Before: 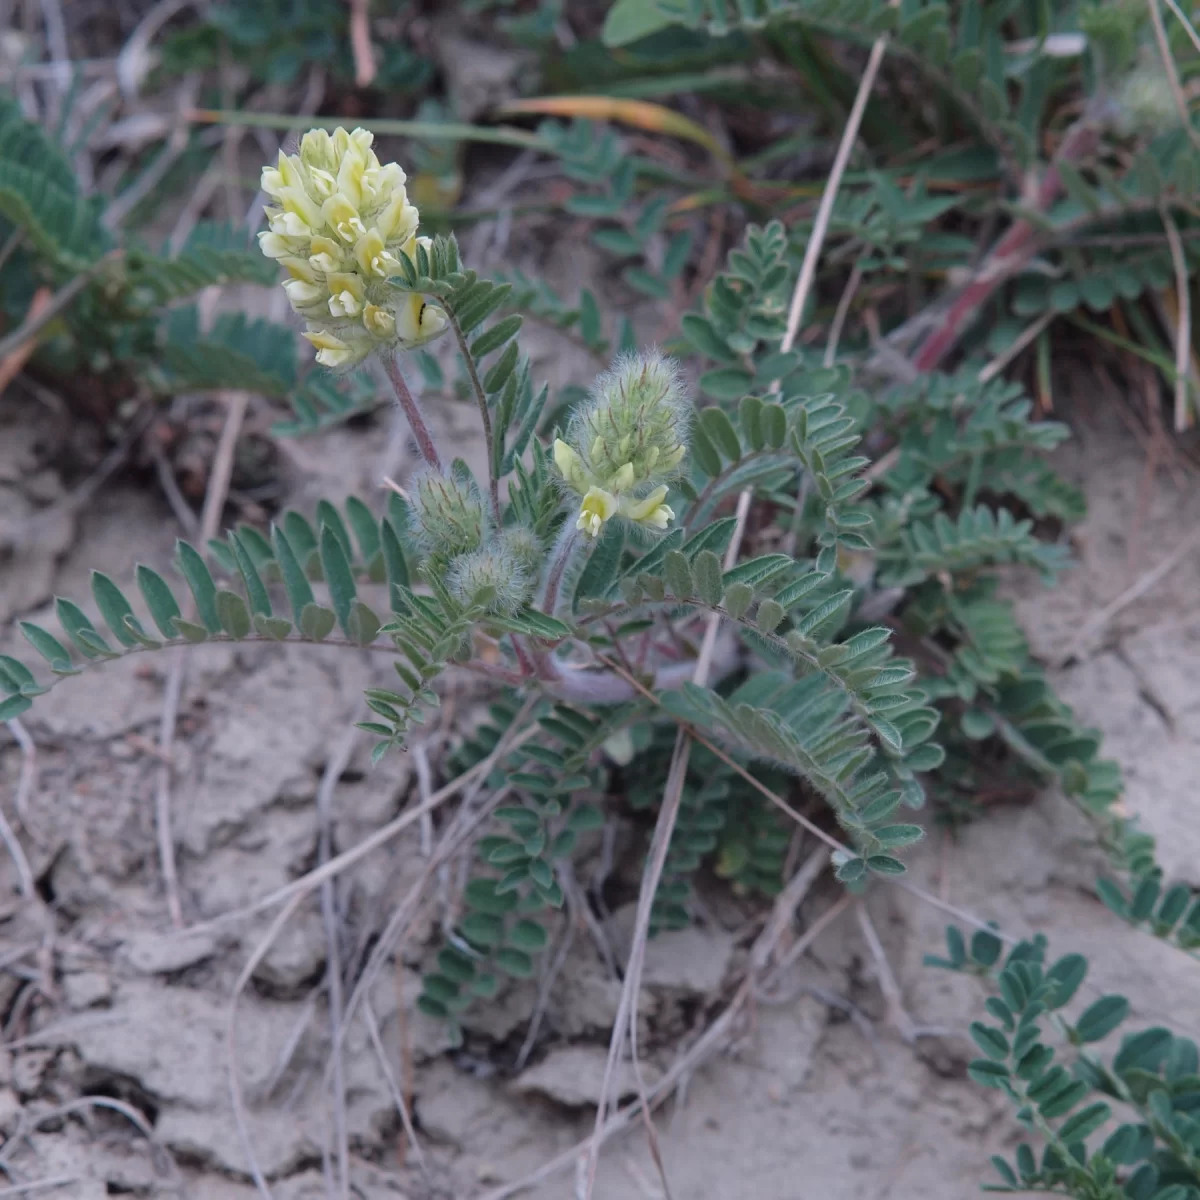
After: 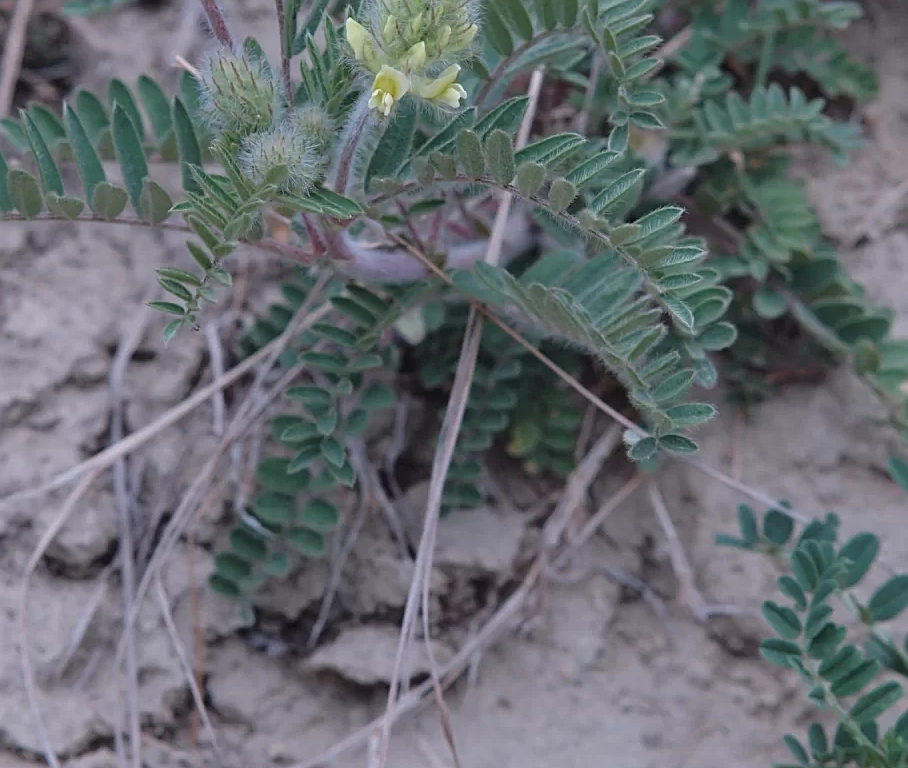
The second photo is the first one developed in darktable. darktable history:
crop and rotate: left 17.37%, top 35.116%, right 6.888%, bottom 0.878%
sharpen: on, module defaults
